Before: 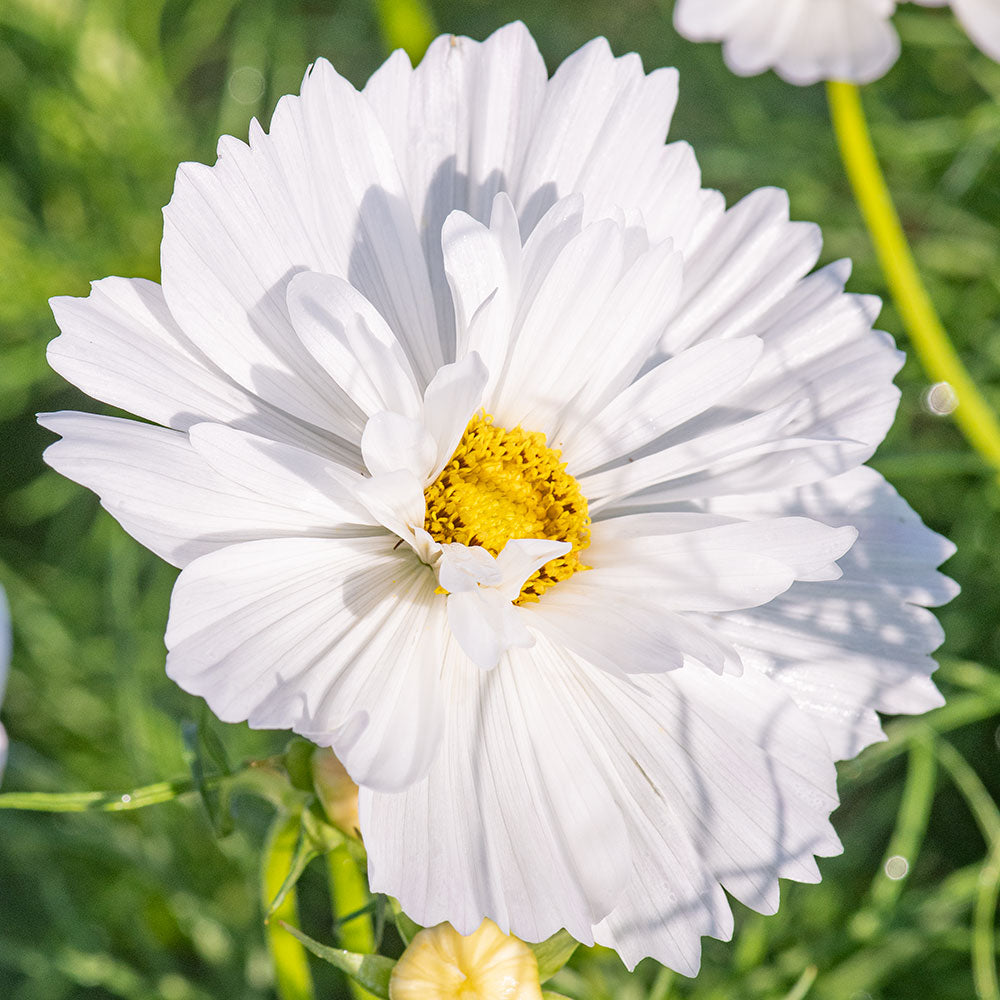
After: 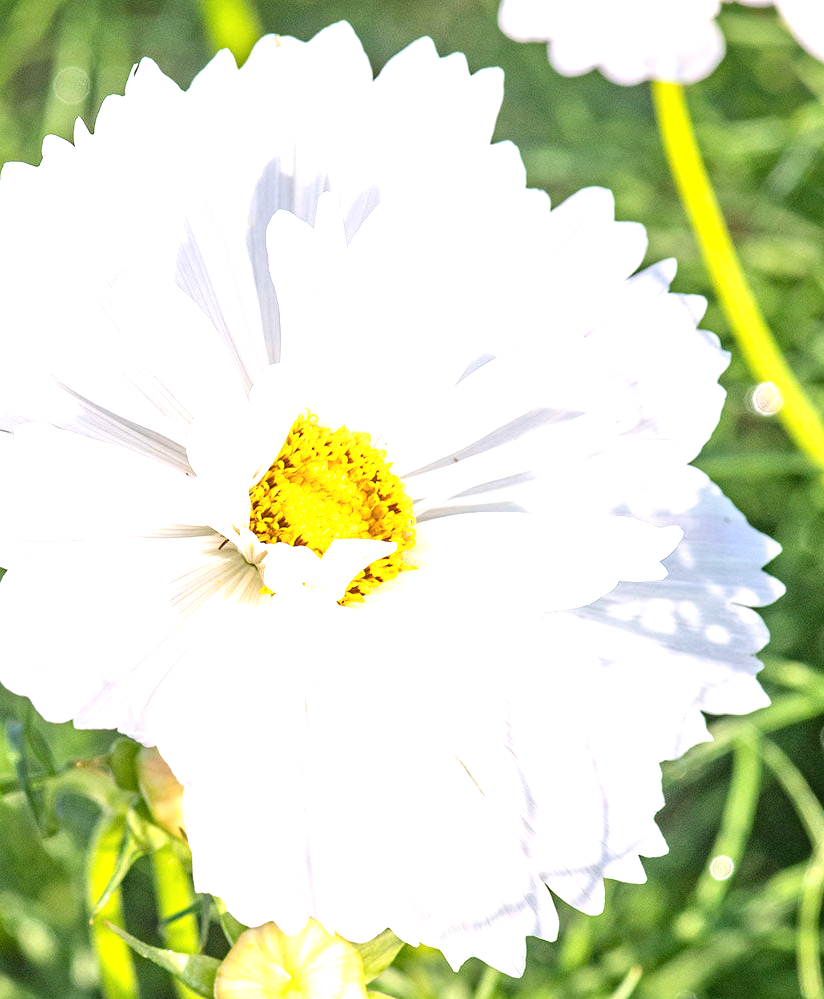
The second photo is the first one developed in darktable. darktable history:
crop: left 17.582%, bottom 0.031%
exposure: black level correction 0, exposure 0.95 EV, compensate exposure bias true, compensate highlight preservation false
contrast brightness saturation: contrast 0.07
